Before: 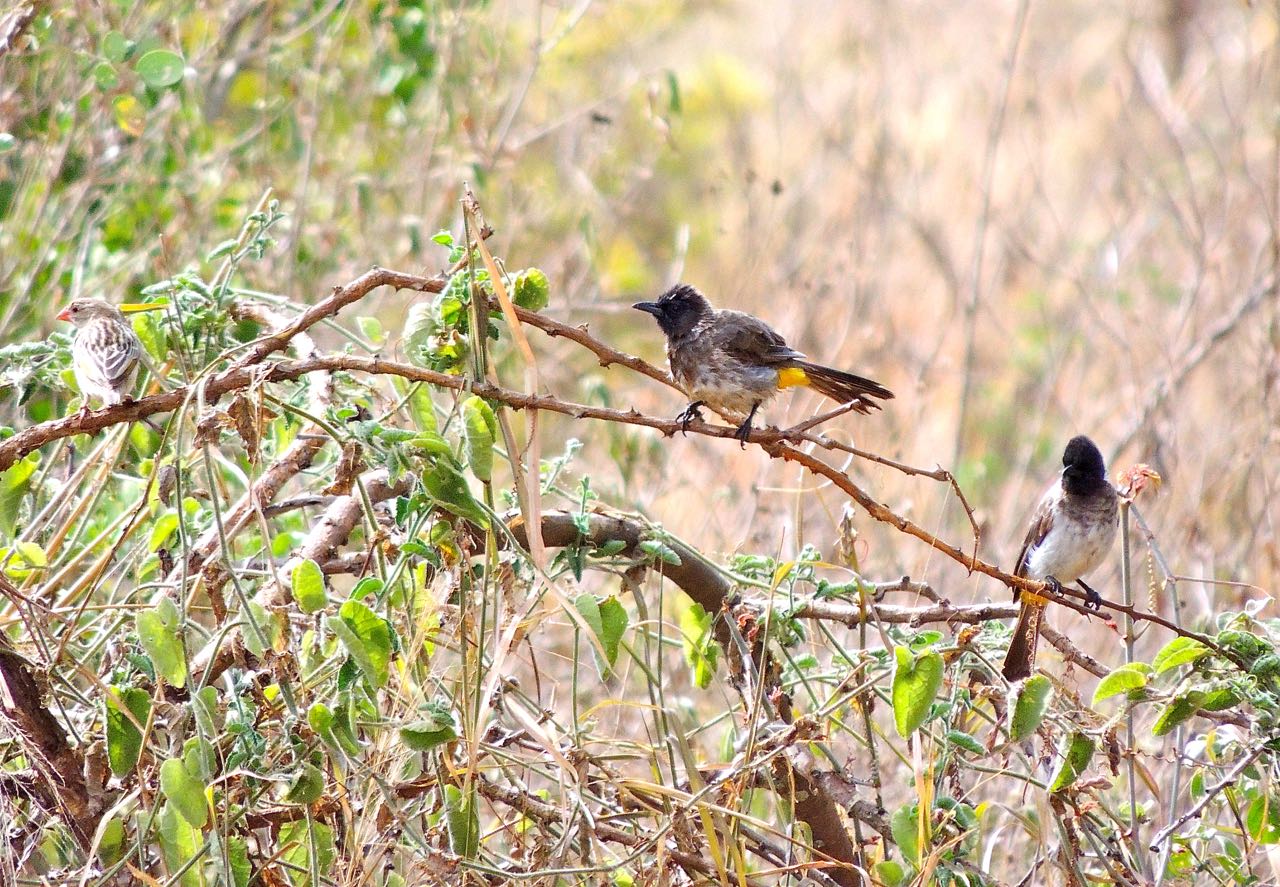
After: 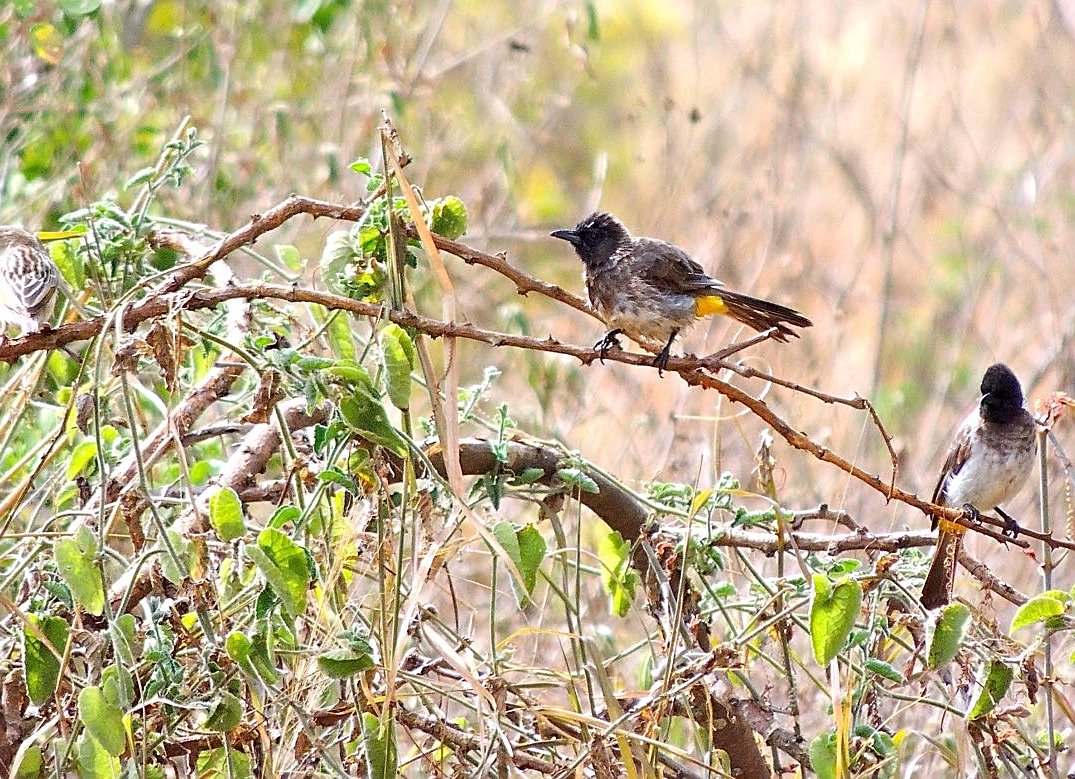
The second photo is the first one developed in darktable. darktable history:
crop: left 6.463%, top 8.151%, right 9.535%, bottom 4.006%
sharpen: on, module defaults
